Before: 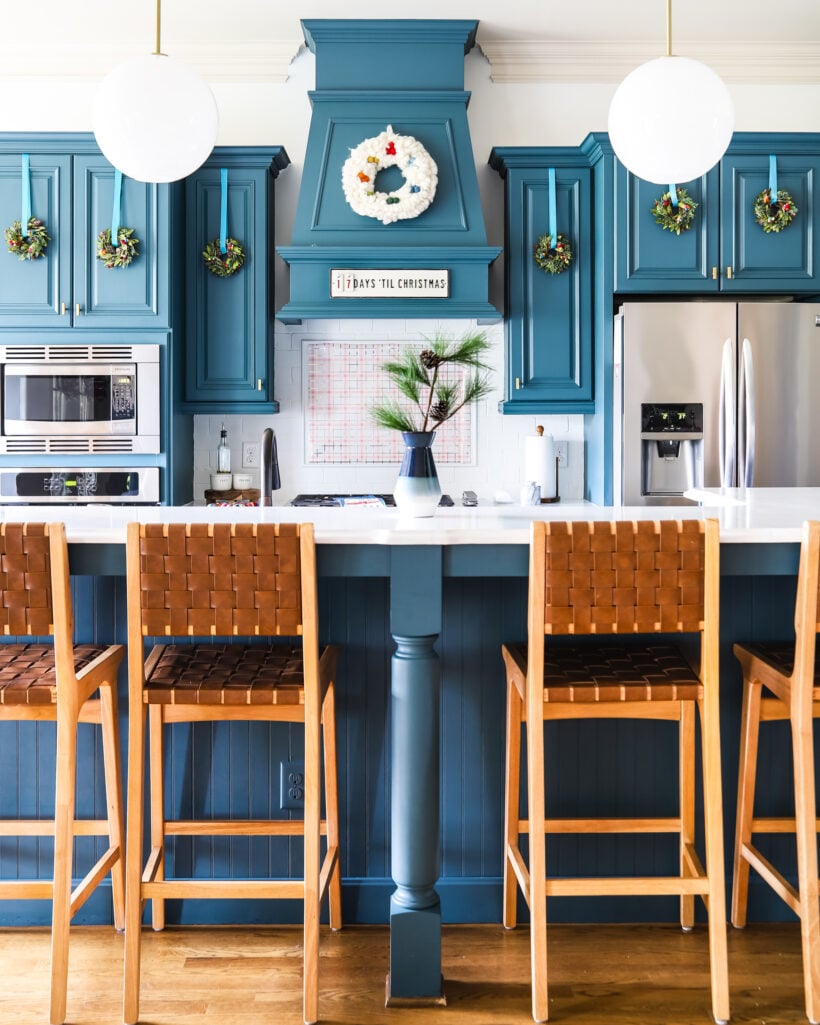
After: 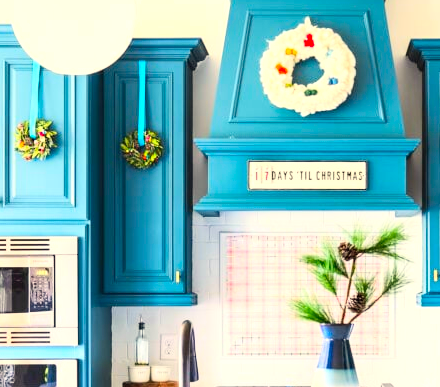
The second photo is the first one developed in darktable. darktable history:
exposure: exposure 0.3 EV, compensate highlight preservation false
white balance: red 1.045, blue 0.932
contrast brightness saturation: contrast 0.2, brightness 0.2, saturation 0.8
crop: left 10.121%, top 10.631%, right 36.218%, bottom 51.526%
